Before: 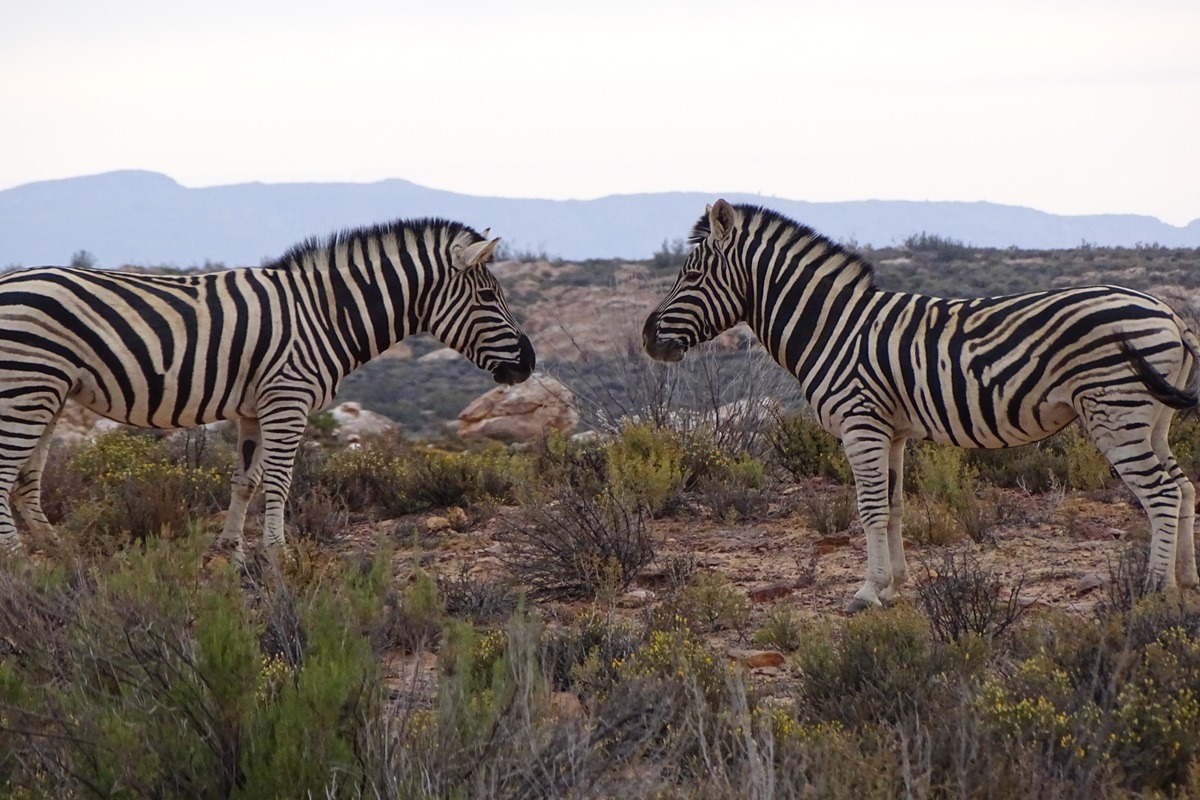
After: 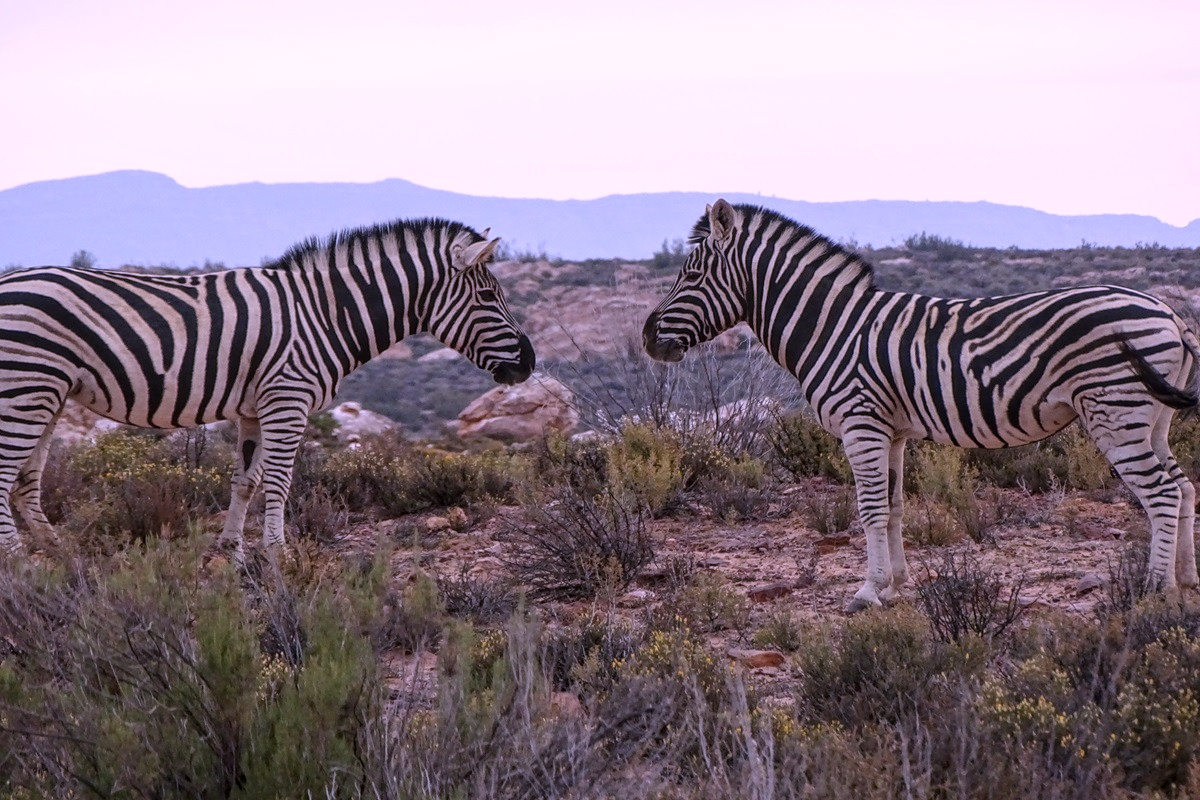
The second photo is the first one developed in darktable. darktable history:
local contrast: on, module defaults
color correction: highlights a* 15.03, highlights b* -25.07
